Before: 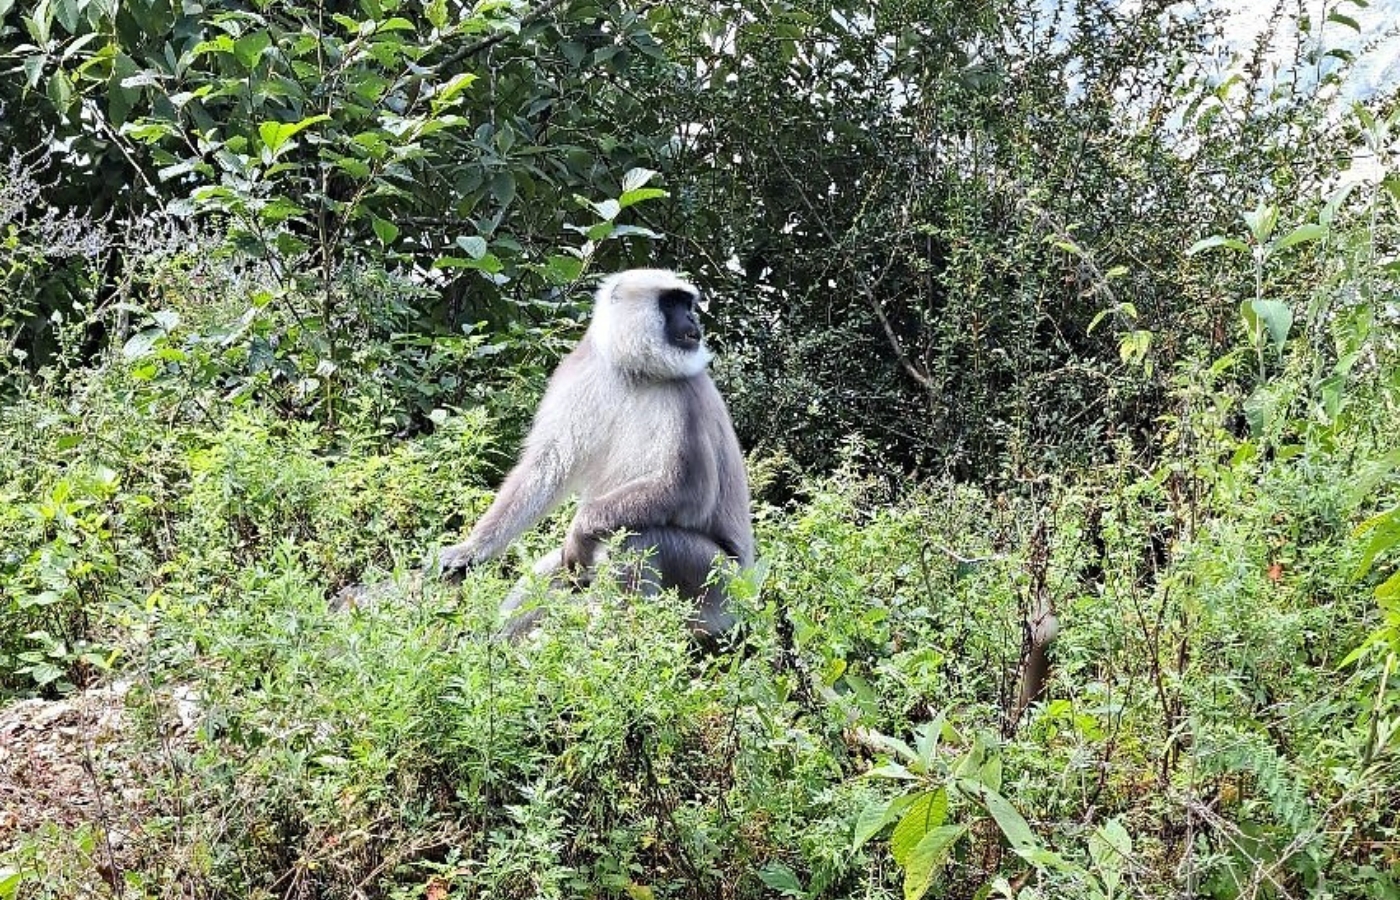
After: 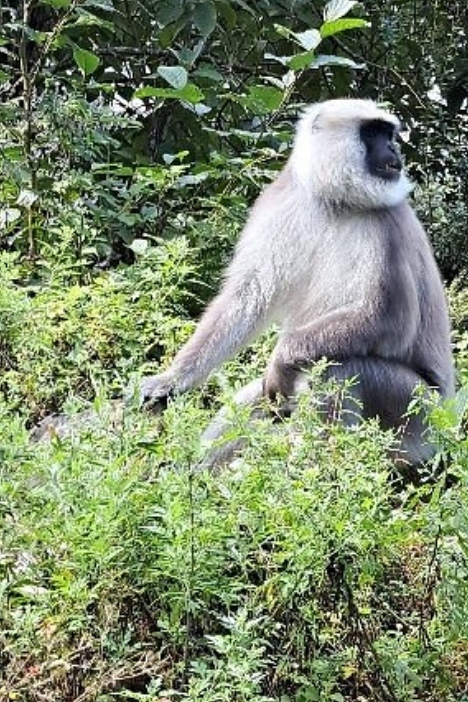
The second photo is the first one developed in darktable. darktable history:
crop and rotate: left 21.384%, top 18.982%, right 45.157%, bottom 2.991%
